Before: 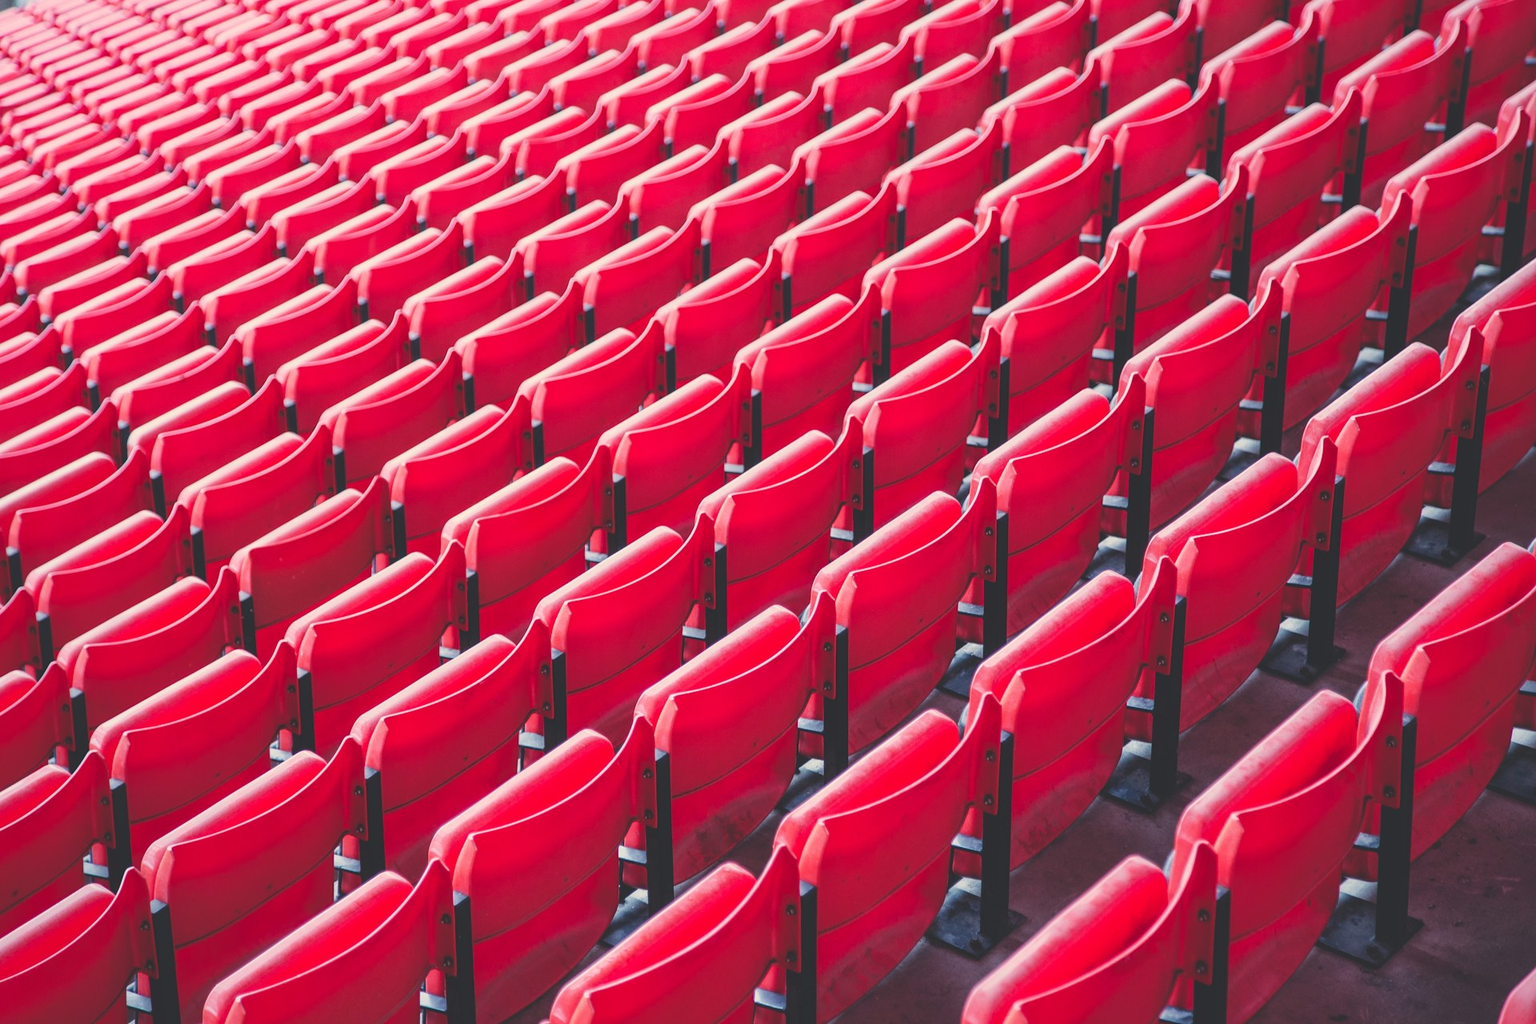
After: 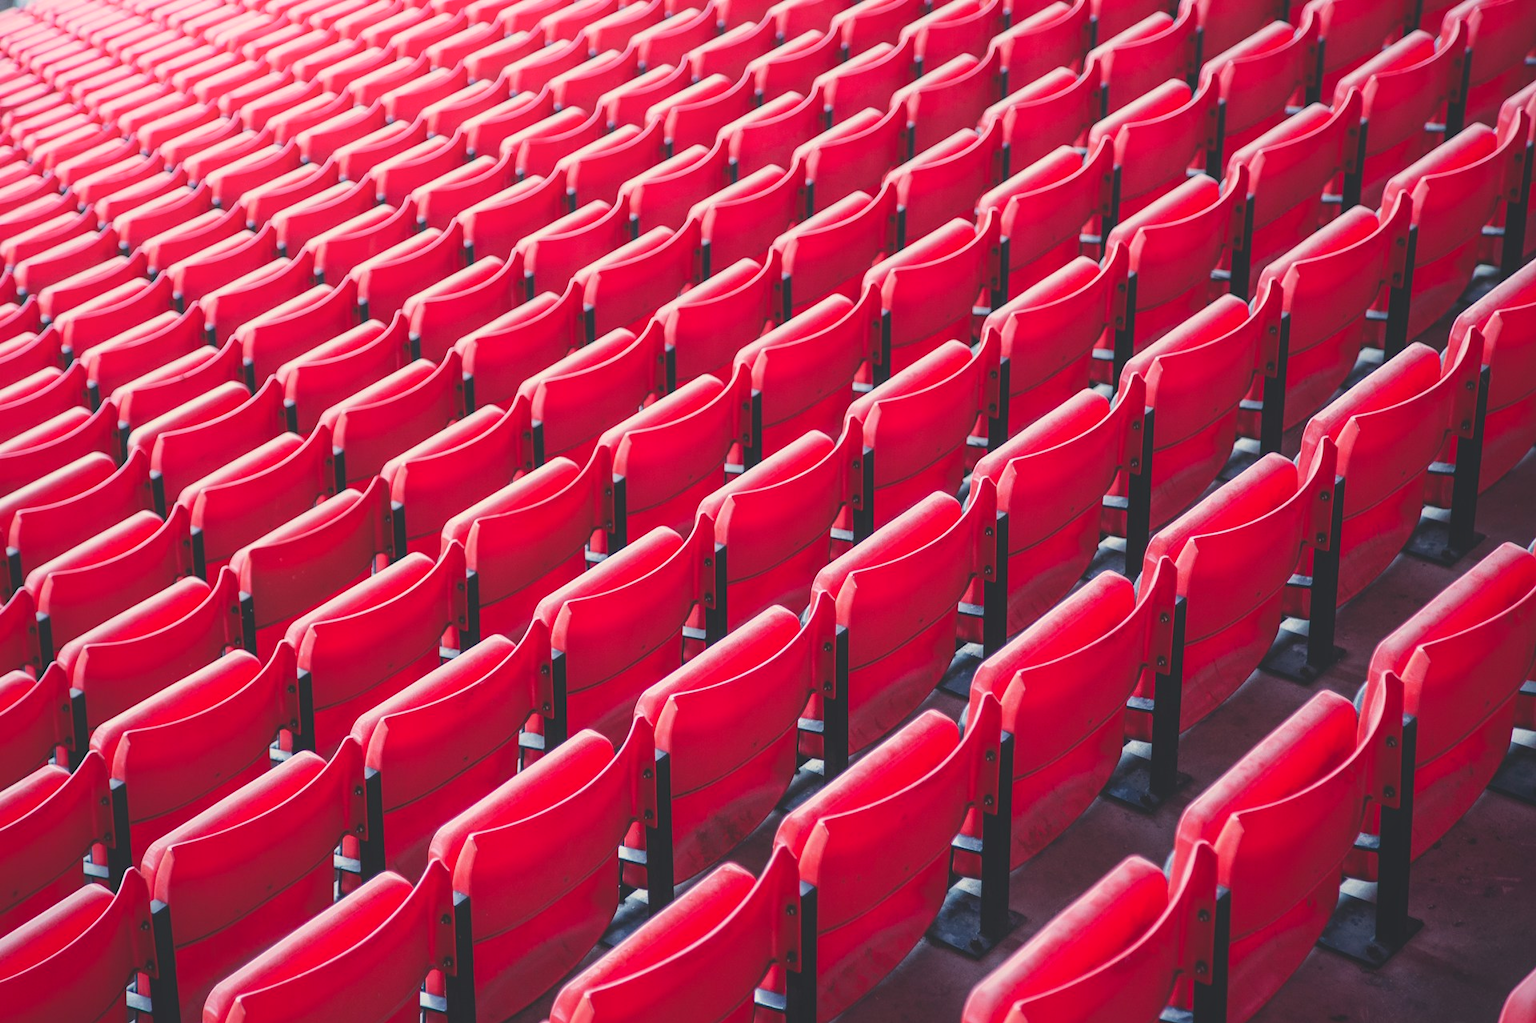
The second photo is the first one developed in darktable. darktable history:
base curve: curves: ch0 [(0, 0) (0.472, 0.455) (1, 1)], preserve colors none
tone equalizer: edges refinement/feathering 500, mask exposure compensation -1.57 EV, preserve details no
shadows and highlights: shadows -40.4, highlights 63.01, soften with gaussian
crop: bottom 0.066%
